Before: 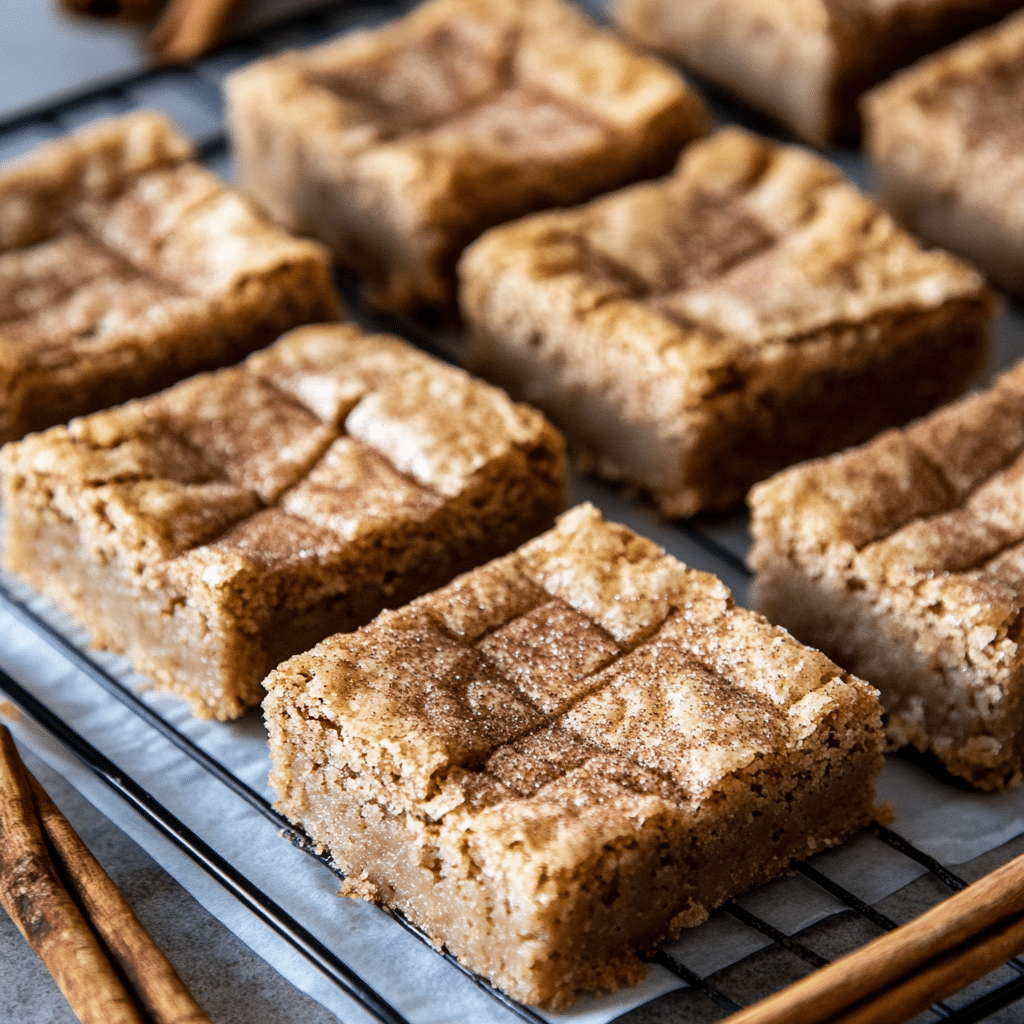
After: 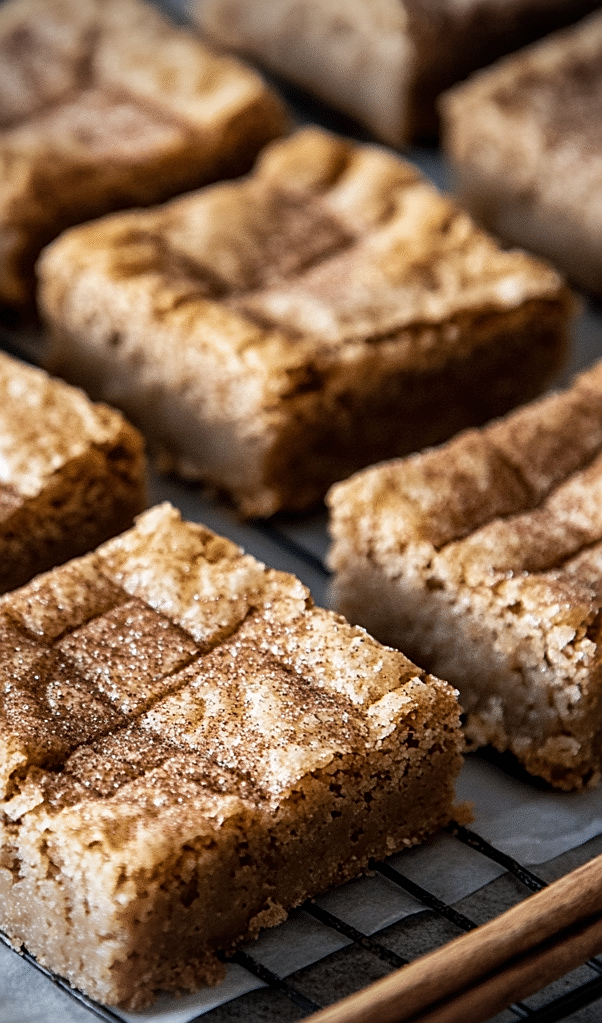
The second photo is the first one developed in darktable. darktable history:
sharpen: on, module defaults
vignetting: fall-off start 73.83%, unbound false
crop: left 41.189%
